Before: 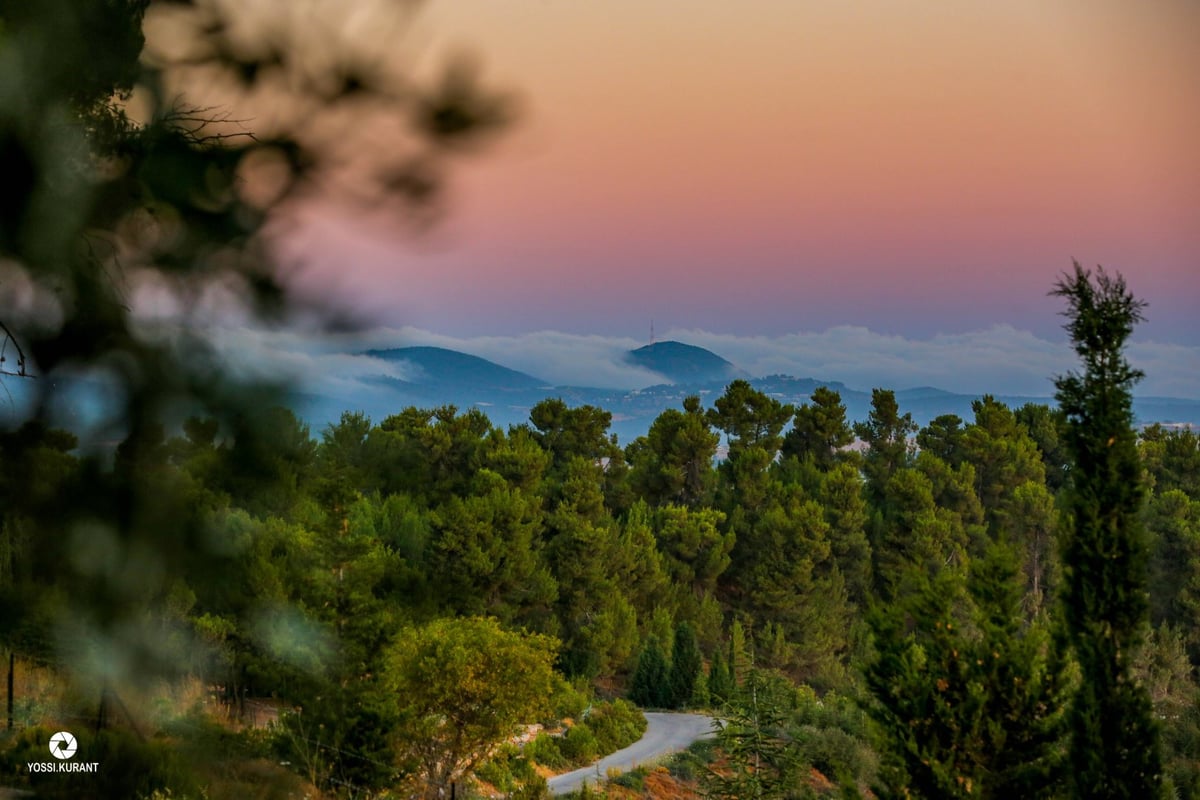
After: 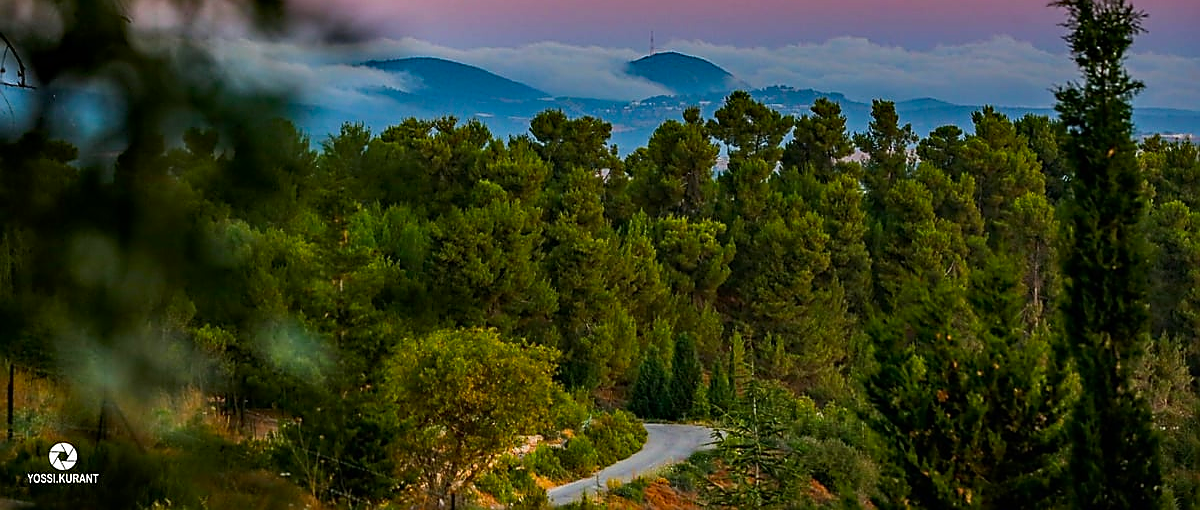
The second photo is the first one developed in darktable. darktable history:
sharpen: radius 1.416, amount 1.261, threshold 0.763
haze removal: compatibility mode true, adaptive false
contrast brightness saturation: contrast 0.077, saturation 0.197
crop and rotate: top 36.175%
